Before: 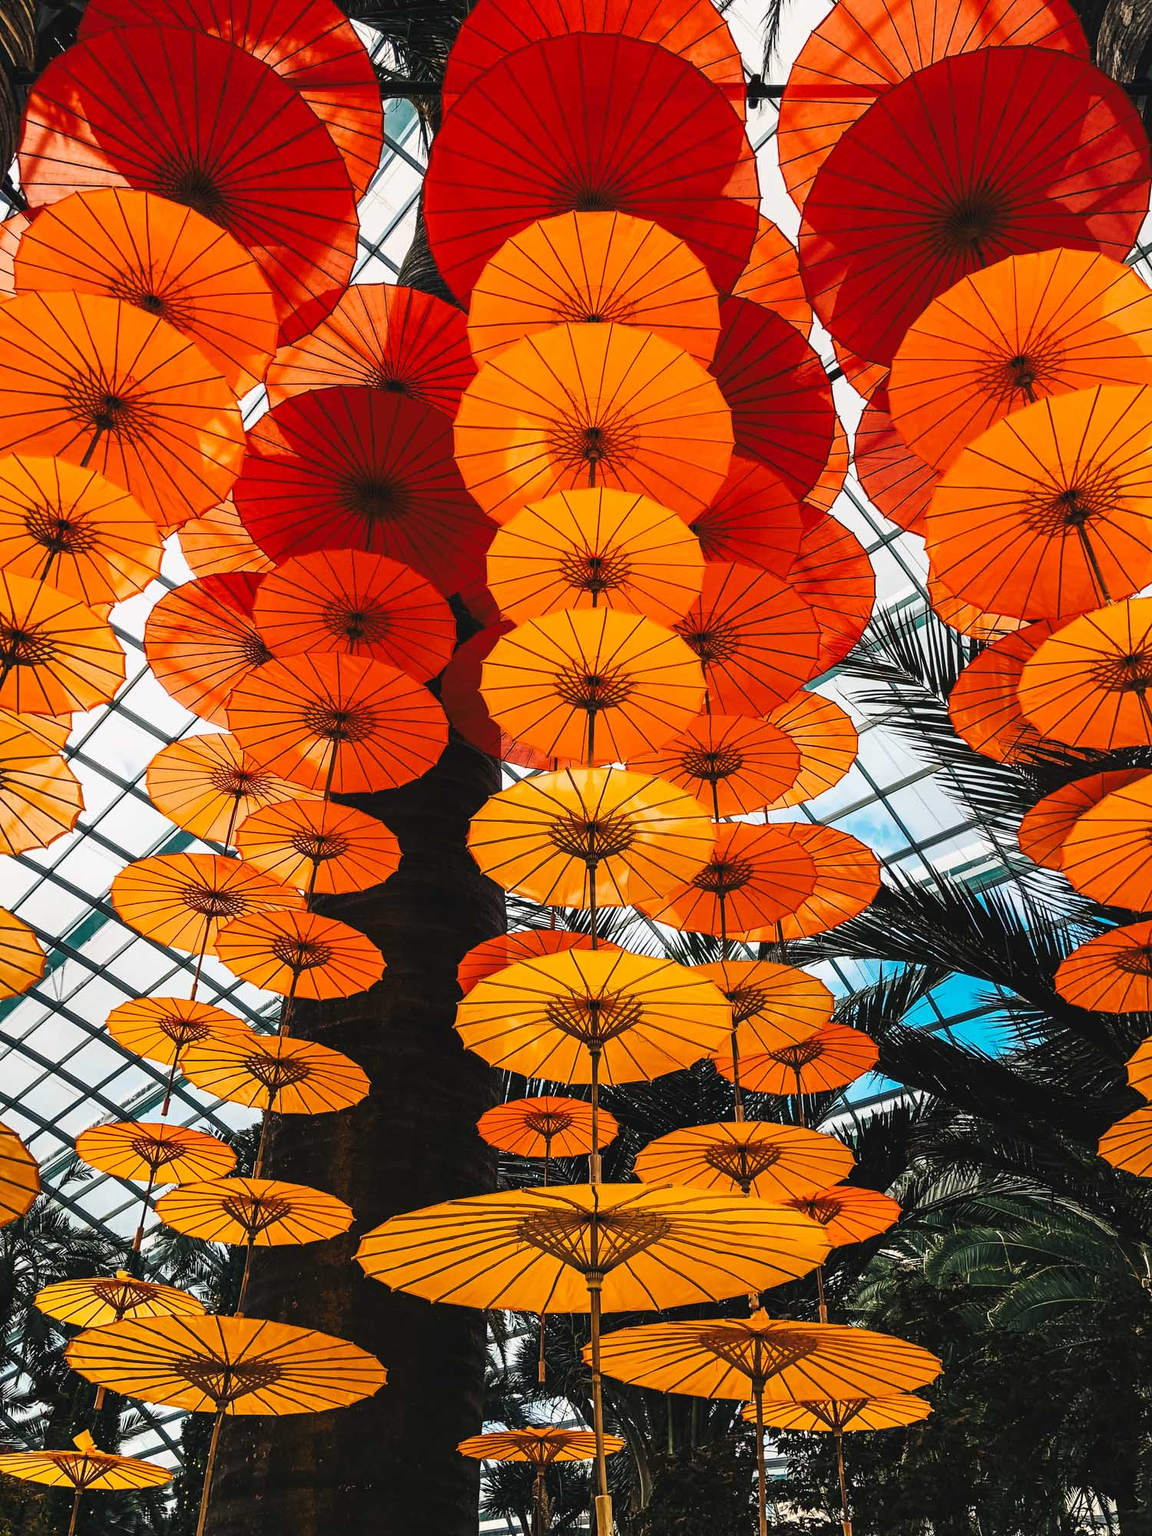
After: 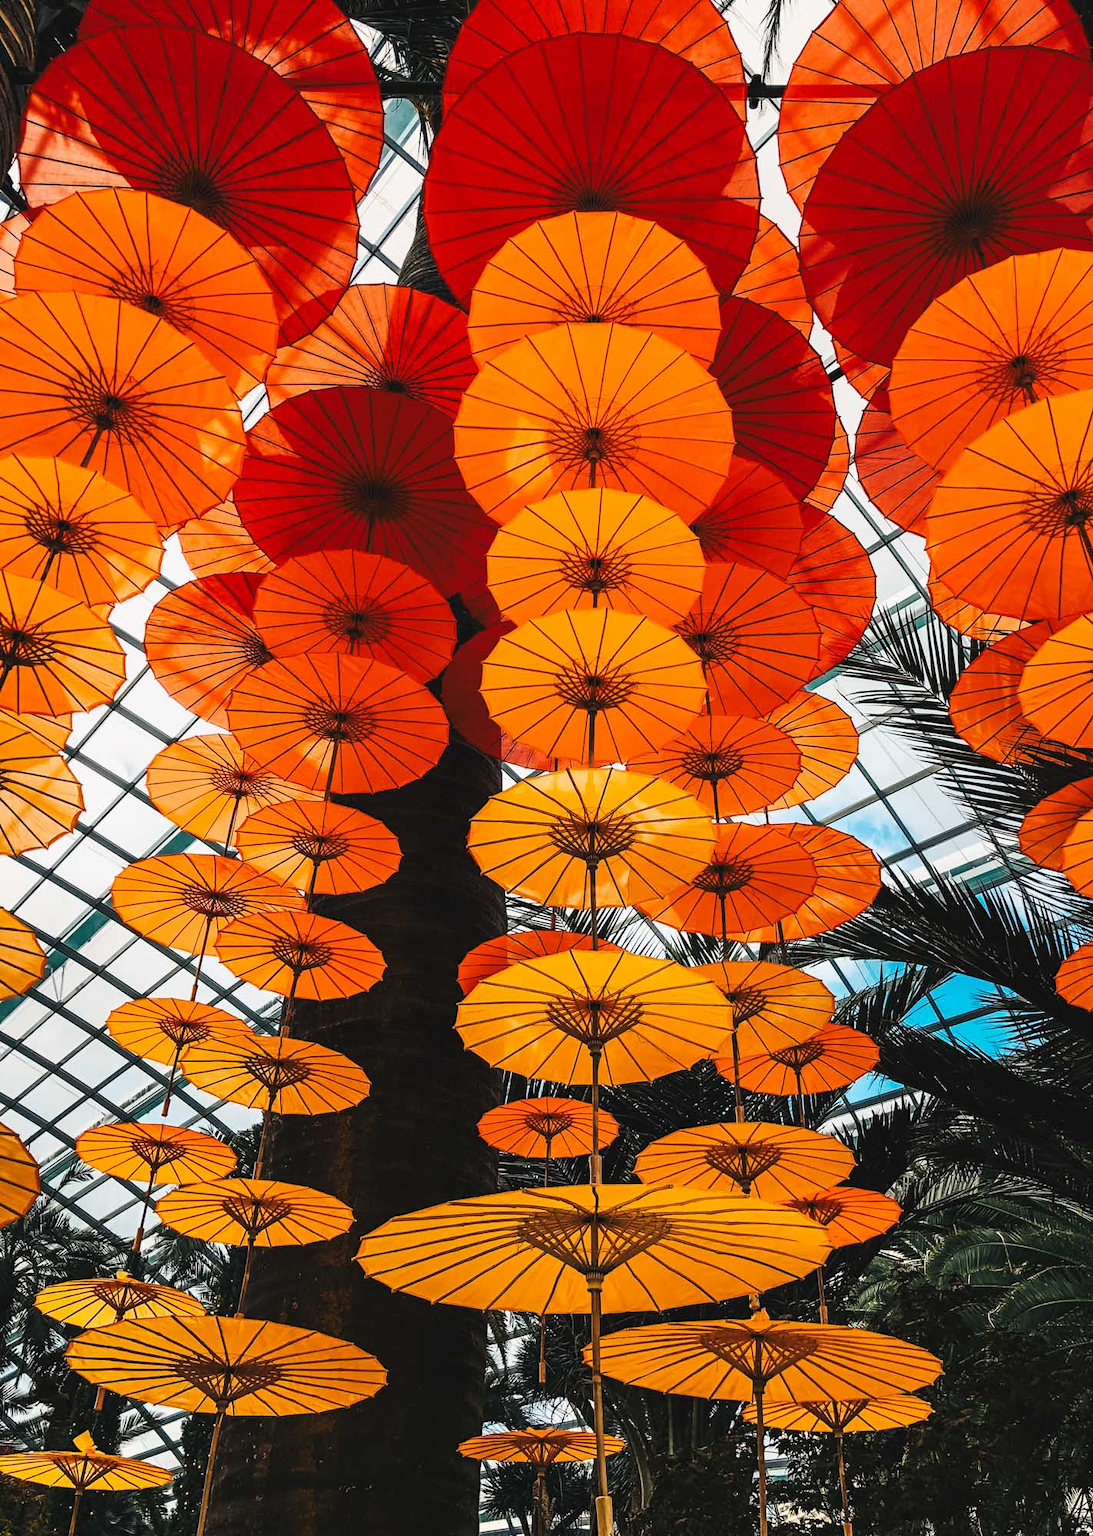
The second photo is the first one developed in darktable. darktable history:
crop and rotate: left 0%, right 5.09%
